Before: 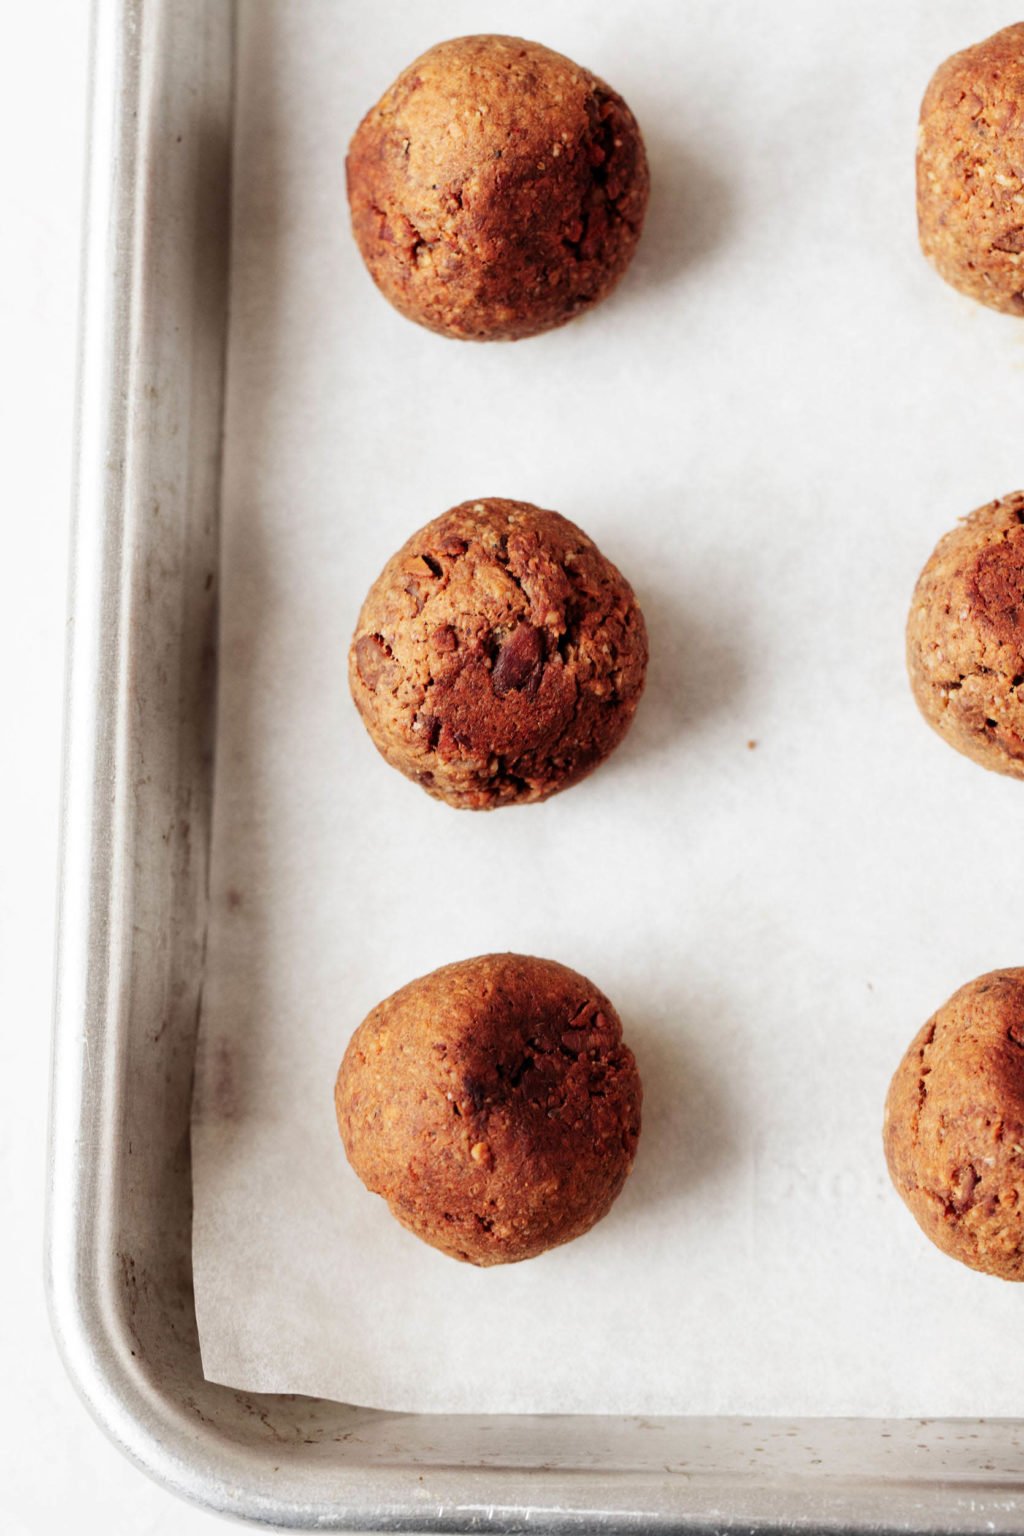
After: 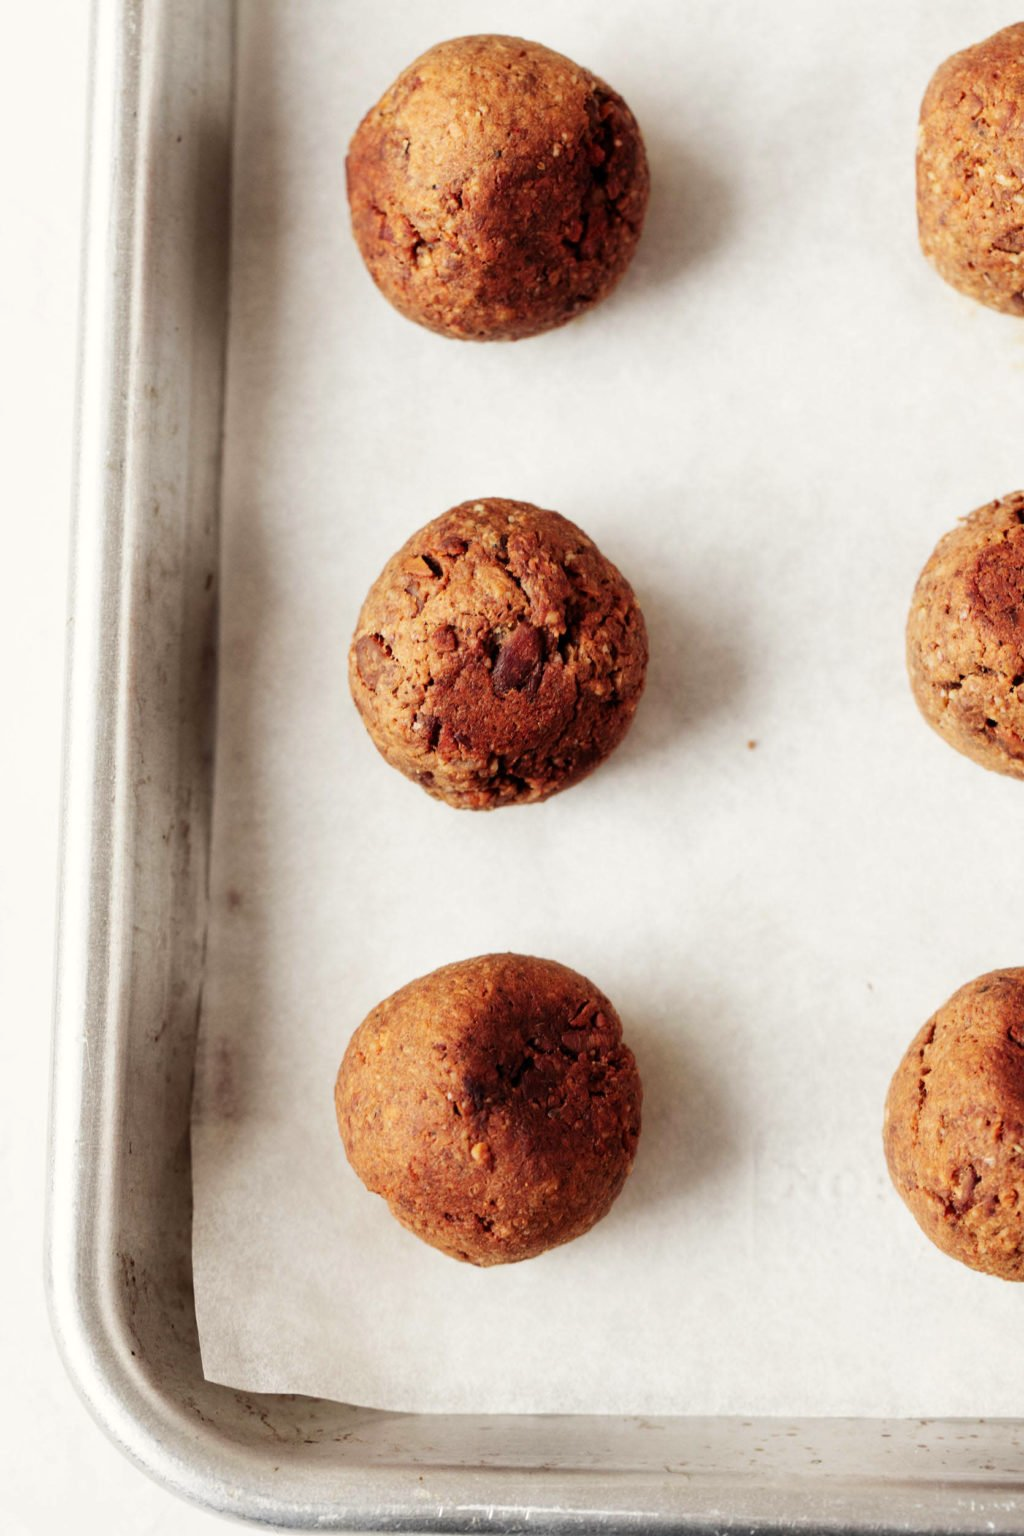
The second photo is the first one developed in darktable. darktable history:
color correction: highlights b* 2.89
